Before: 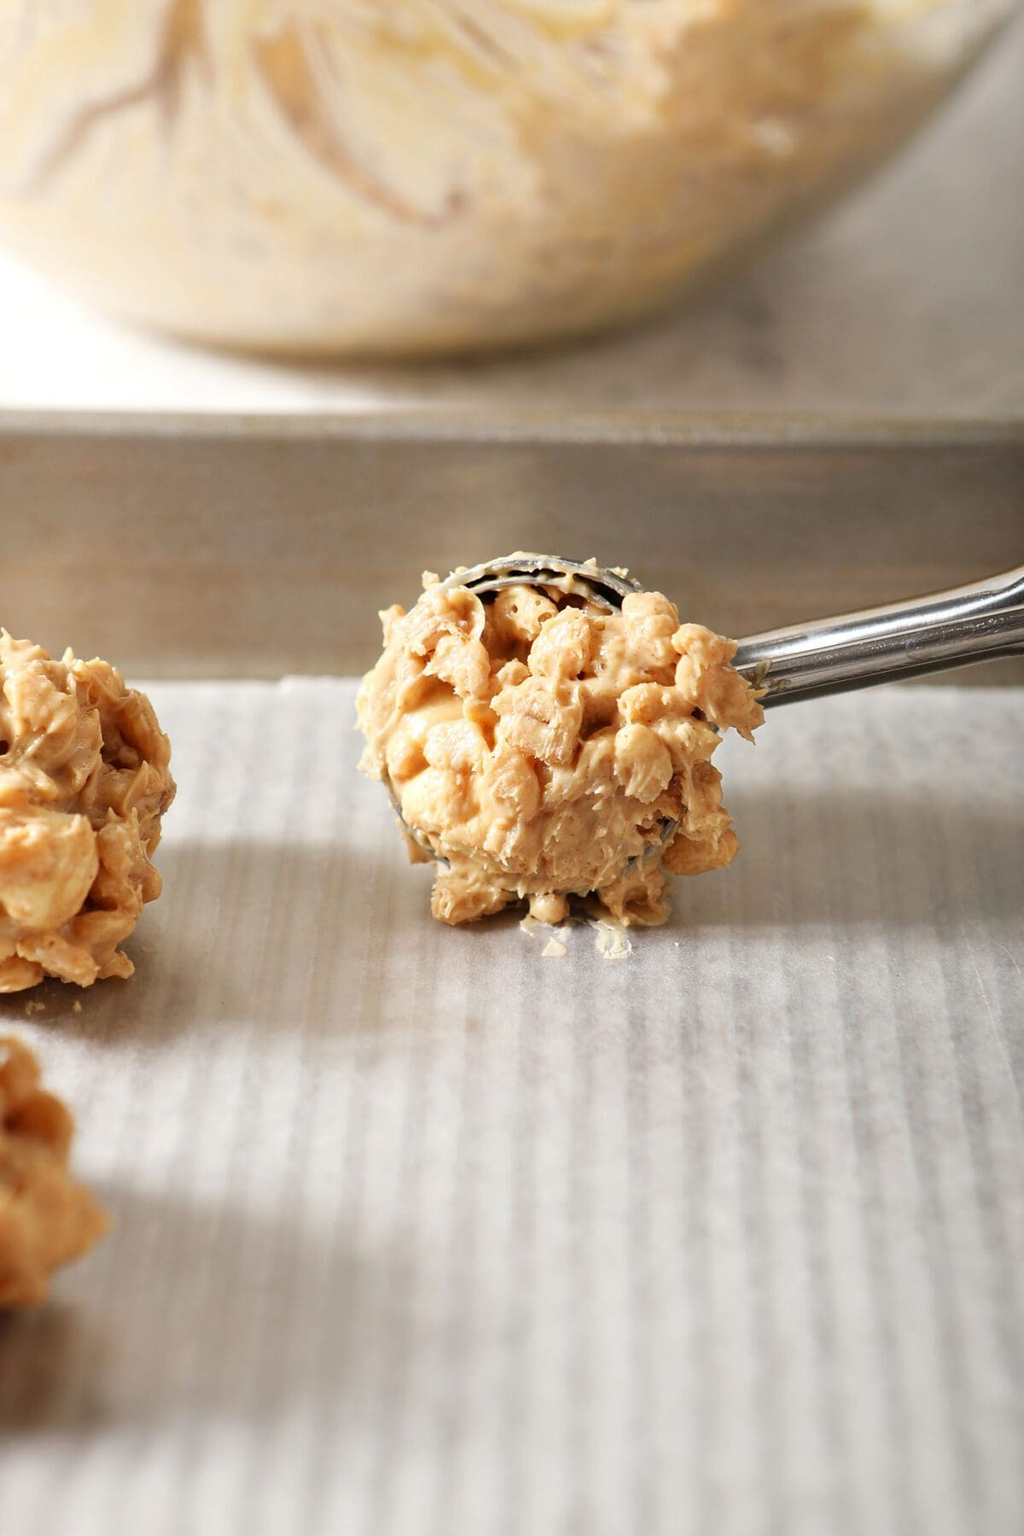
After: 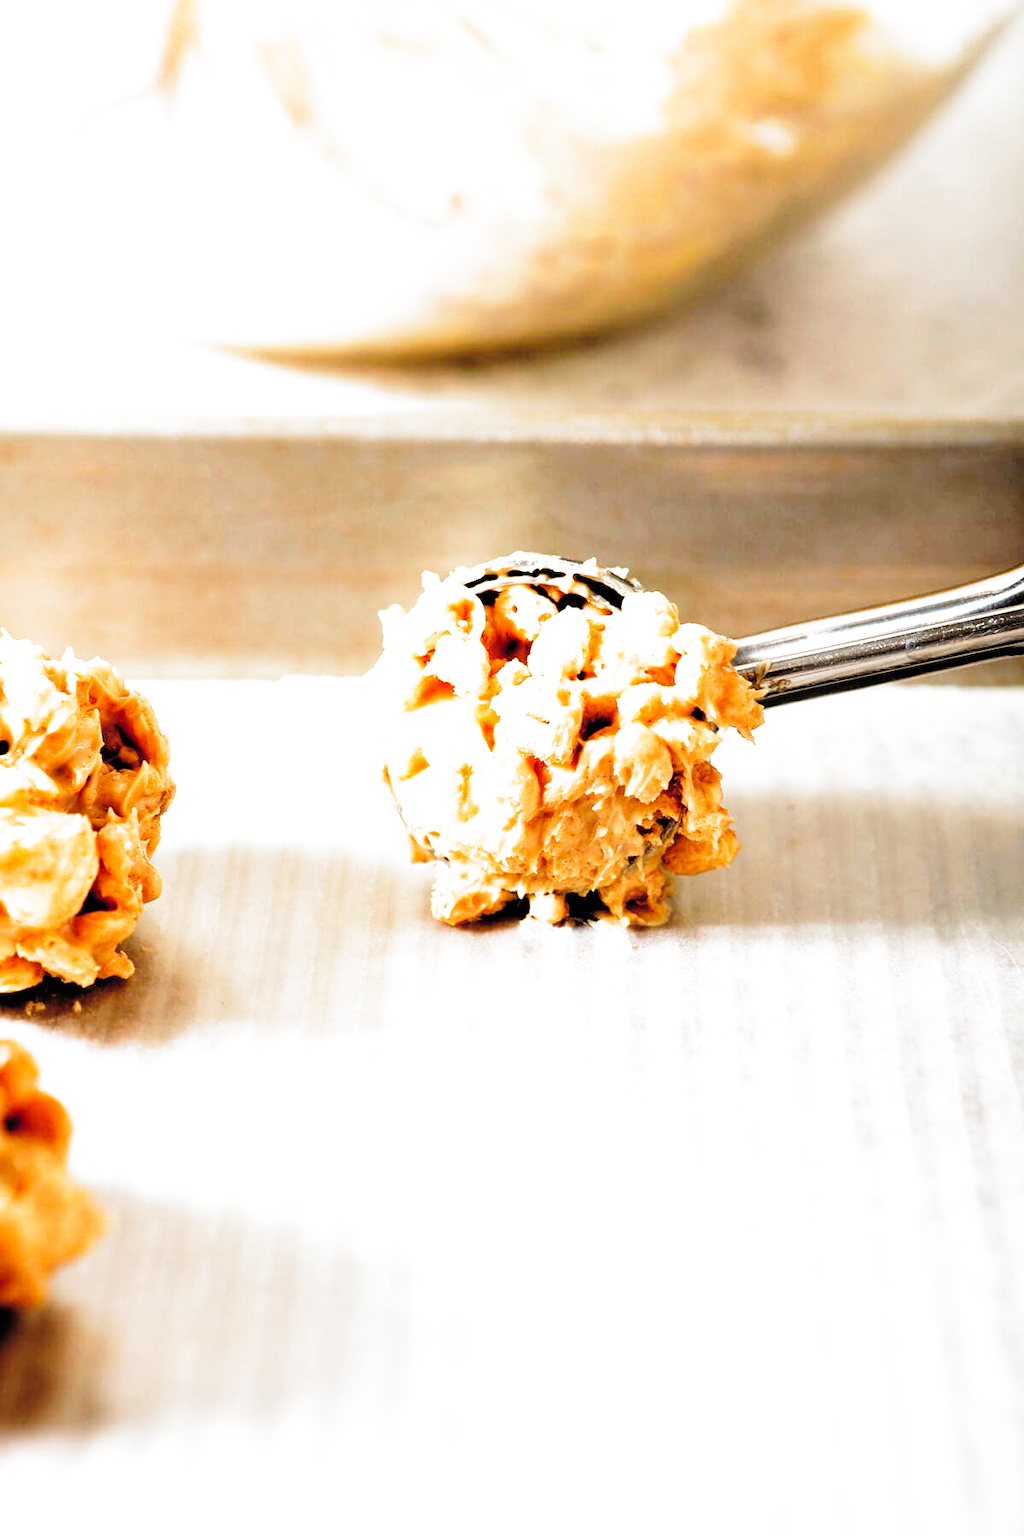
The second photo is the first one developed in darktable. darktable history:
filmic rgb: black relative exposure -3.79 EV, white relative exposure 2.38 EV, dynamic range scaling -49.71%, hardness 3.45, latitude 29.95%, contrast 1.783, preserve chrominance no, color science v5 (2021)
tone equalizer: -8 EV -0.711 EV, -7 EV -0.678 EV, -6 EV -0.562 EV, -5 EV -0.406 EV, -3 EV 0.391 EV, -2 EV 0.6 EV, -1 EV 0.691 EV, +0 EV 0.744 EV, mask exposure compensation -0.492 EV
contrast brightness saturation: brightness 0.143
